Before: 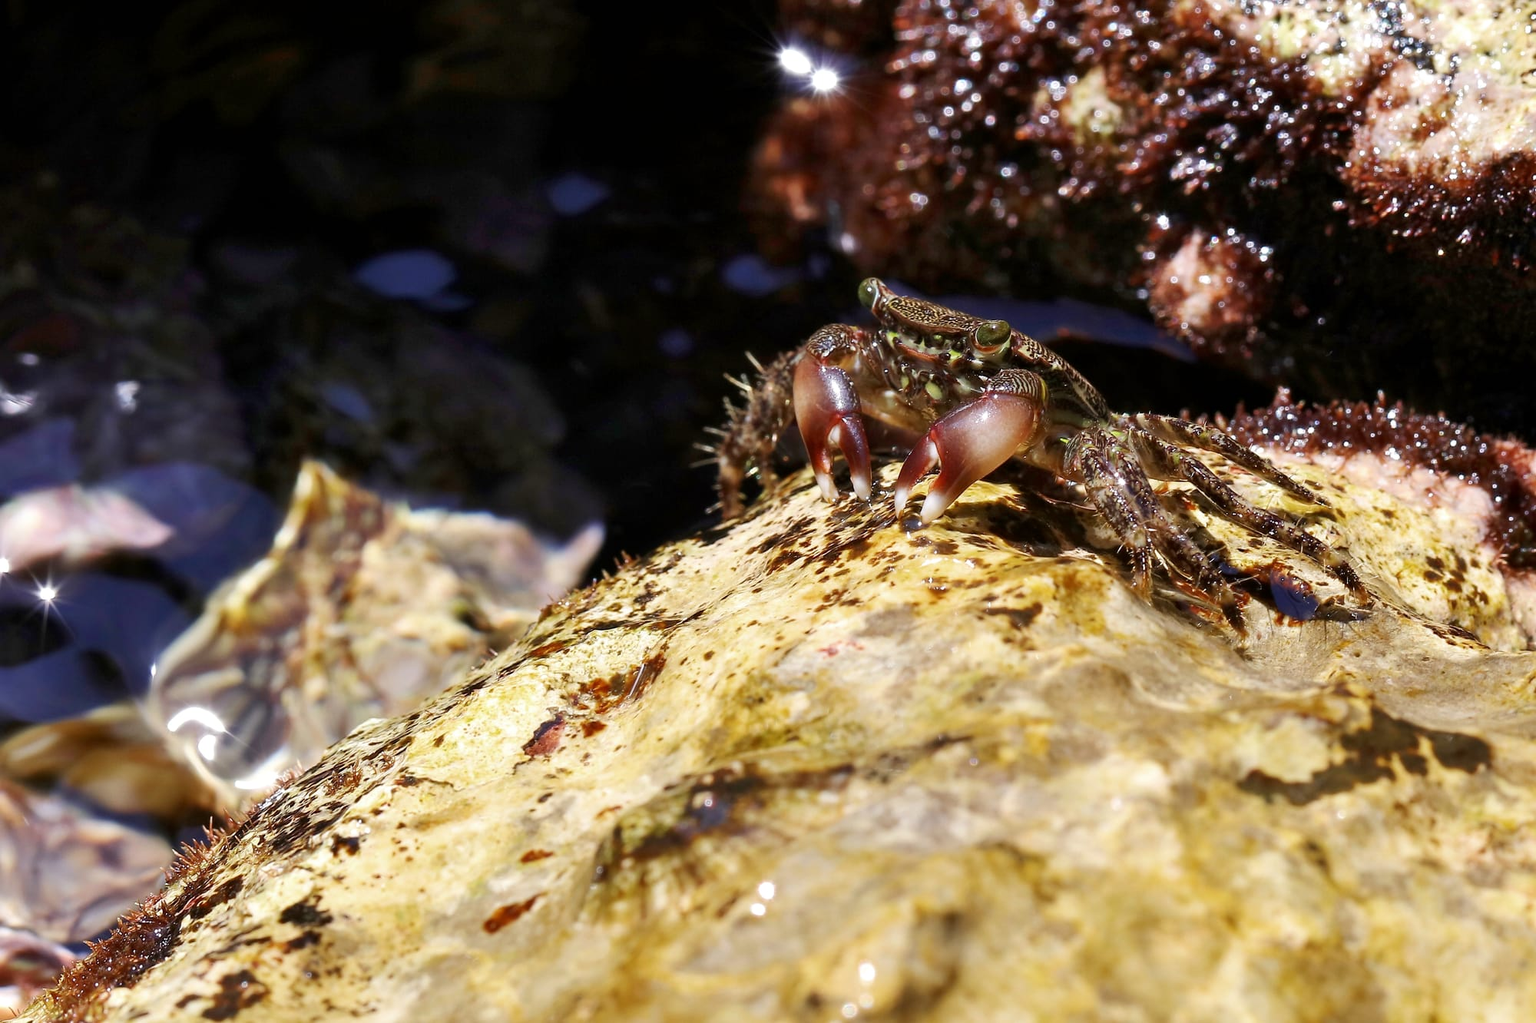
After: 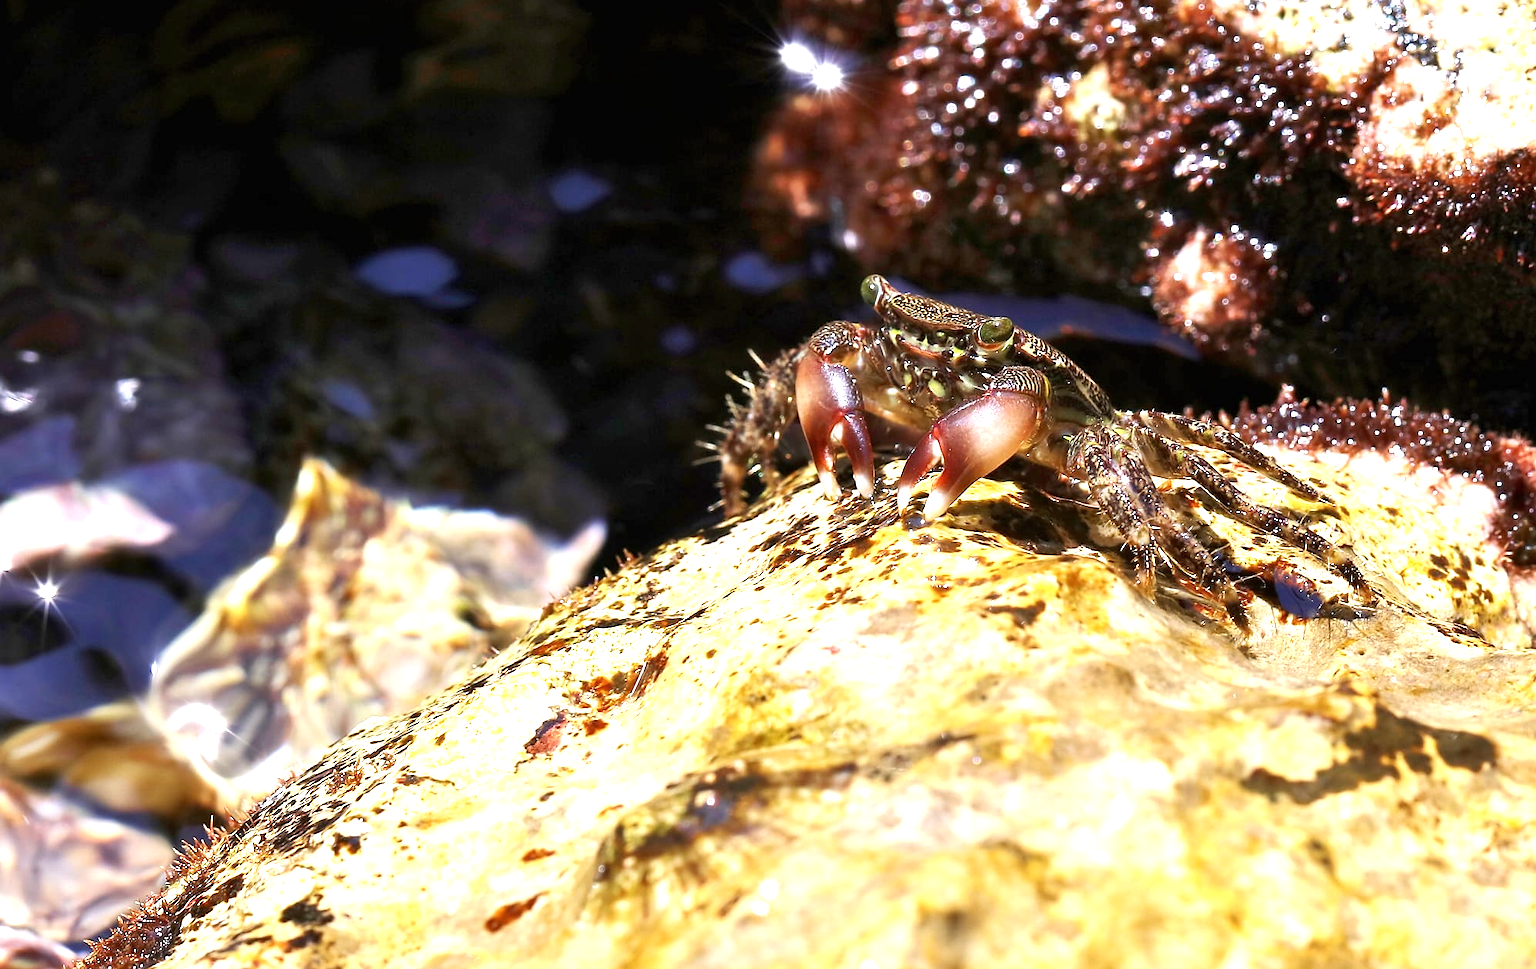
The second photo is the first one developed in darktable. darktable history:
crop: top 0.448%, right 0.264%, bottom 5.045%
exposure: black level correction 0, exposure 1 EV, compensate exposure bias true, compensate highlight preservation false
sharpen: radius 1.458, amount 0.398, threshold 1.271
